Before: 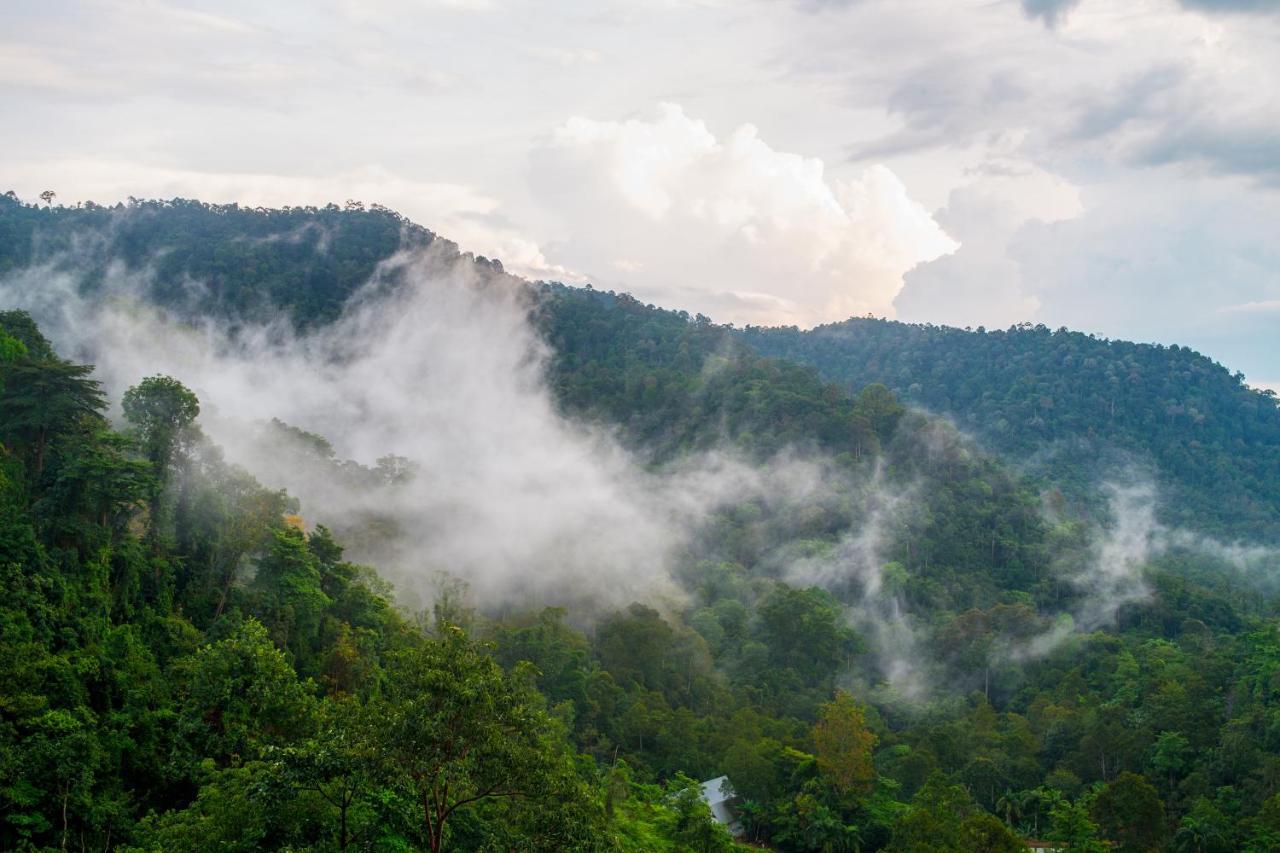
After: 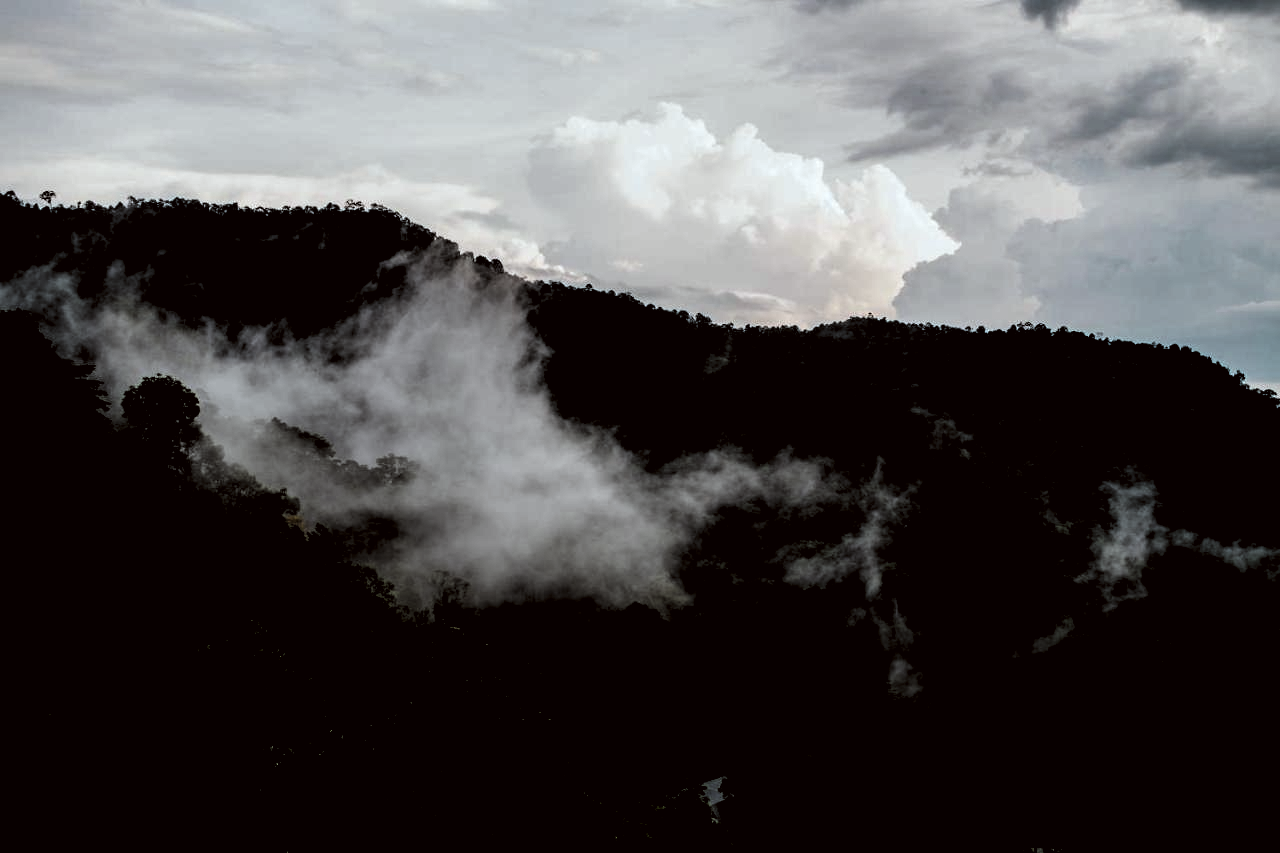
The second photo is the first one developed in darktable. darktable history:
color correction: highlights a* -2.8, highlights b* -2.64, shadows a* 2.13, shadows b* 2.64
levels: levels [0.514, 0.759, 1]
